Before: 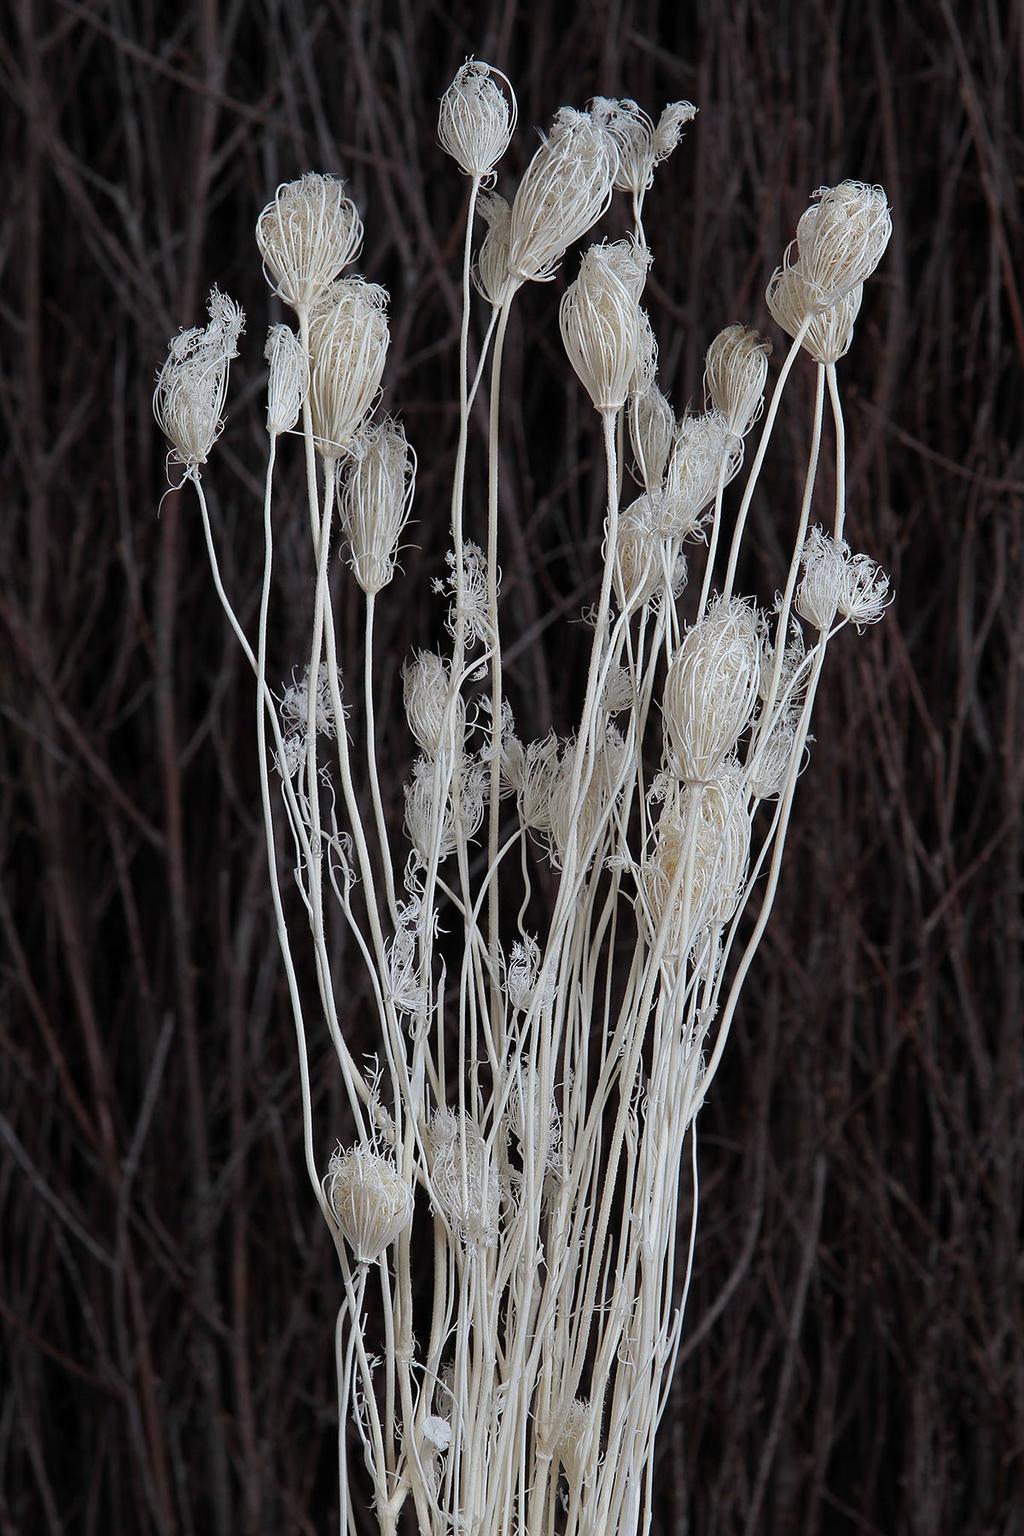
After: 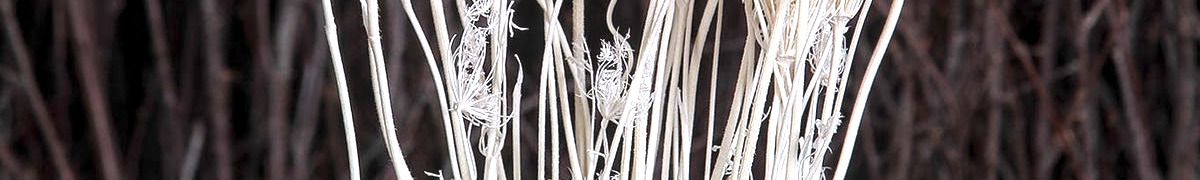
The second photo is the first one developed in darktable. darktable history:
crop and rotate: top 59.084%, bottom 30.916%
local contrast: detail 130%
exposure: exposure 1.25 EV, compensate exposure bias true, compensate highlight preservation false
graduated density: density 0.38 EV, hardness 21%, rotation -6.11°, saturation 32%
